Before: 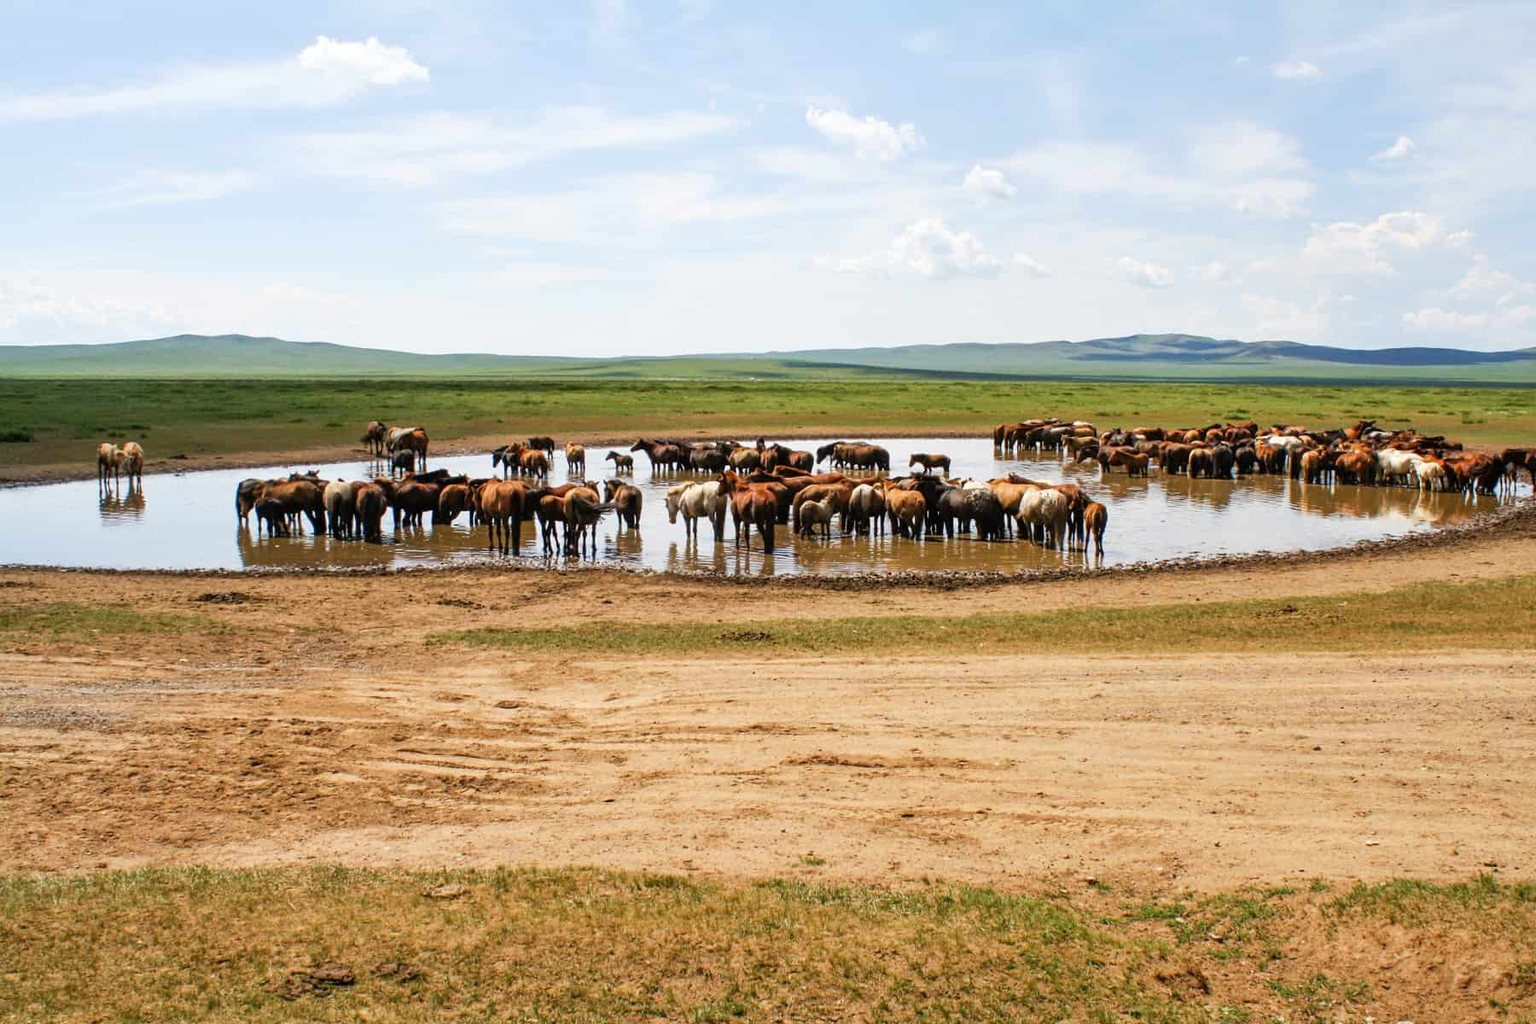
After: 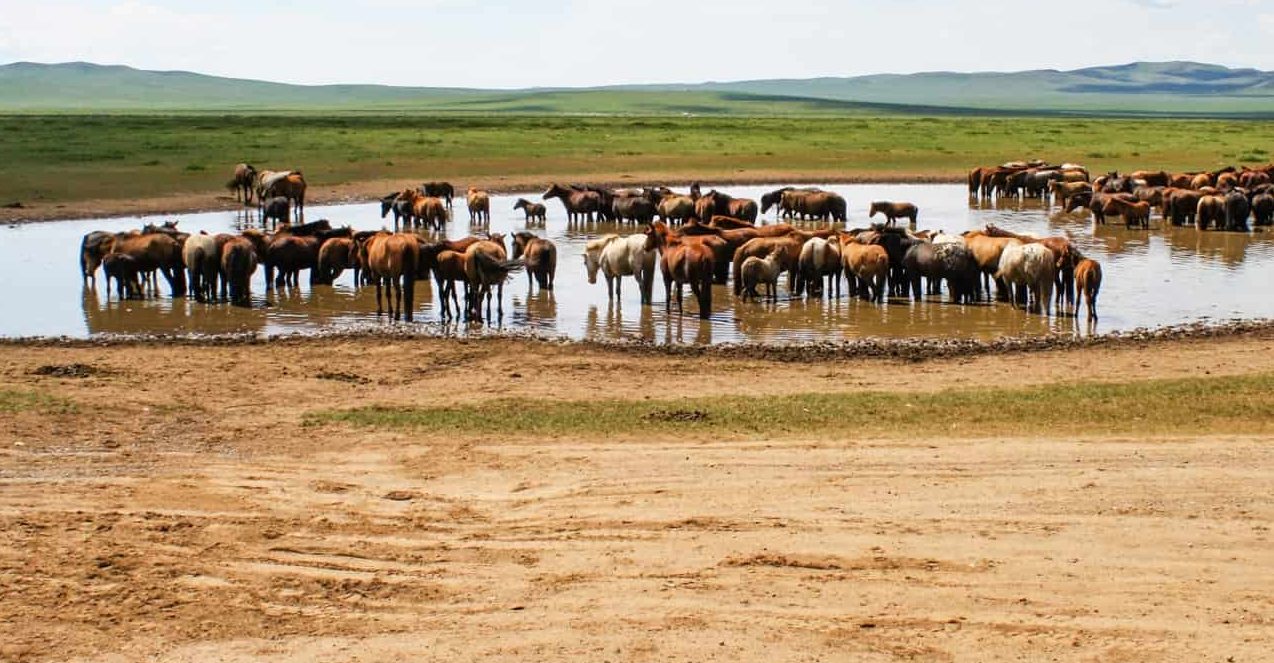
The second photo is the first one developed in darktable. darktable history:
crop: left 10.928%, top 27.525%, right 18.257%, bottom 17.187%
